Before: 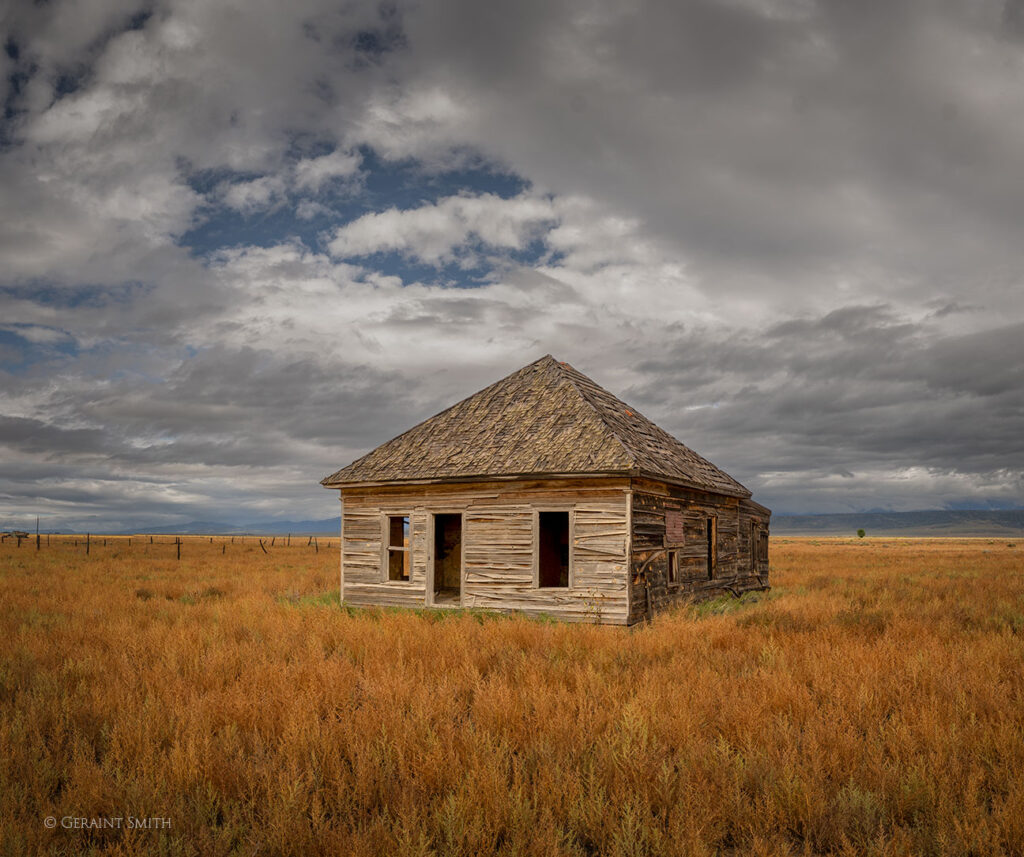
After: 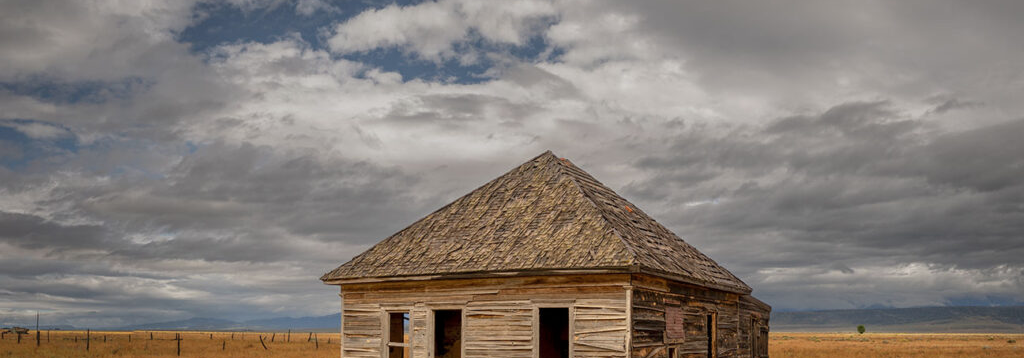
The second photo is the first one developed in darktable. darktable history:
contrast brightness saturation: saturation -0.05
tone equalizer: -8 EV -0.55 EV
crop and rotate: top 23.84%, bottom 34.294%
